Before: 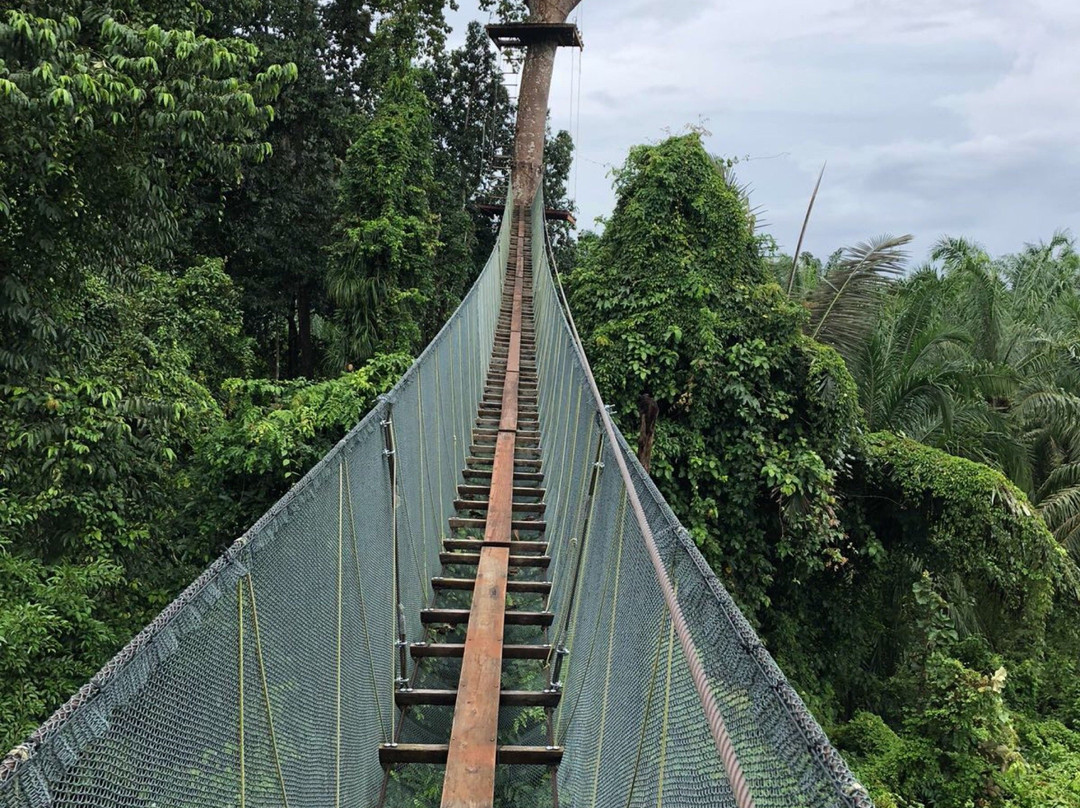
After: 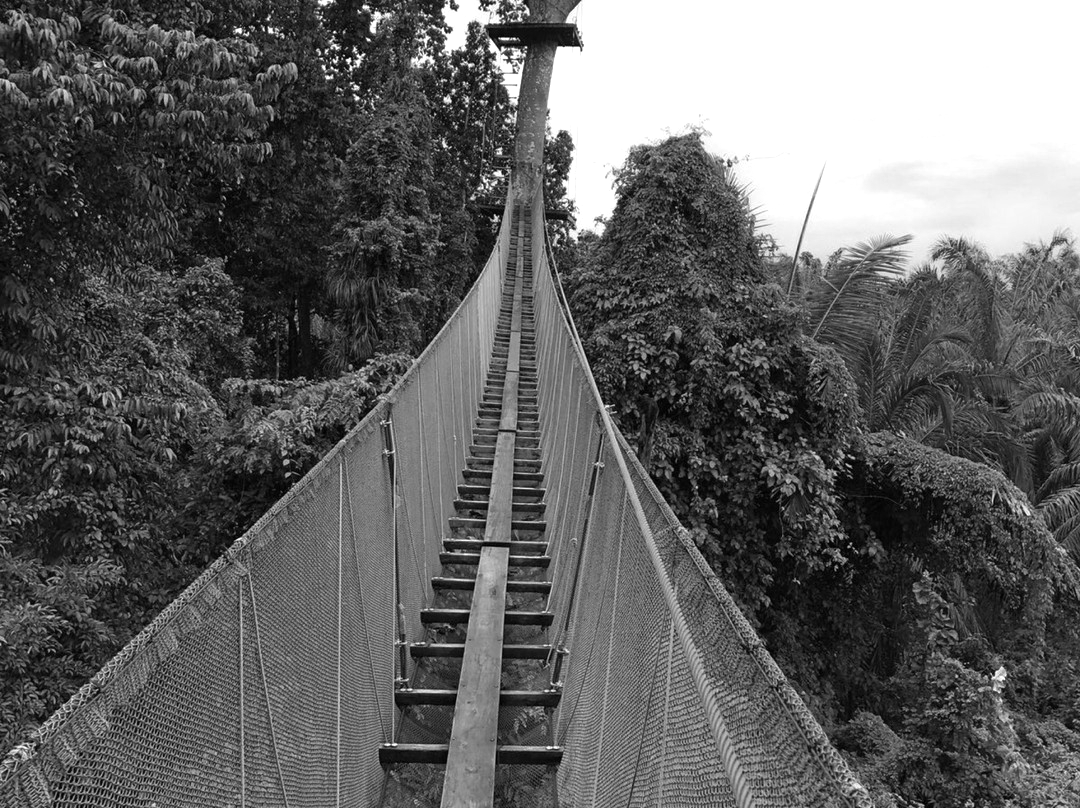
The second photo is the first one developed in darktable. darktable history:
tone equalizer: -8 EV 0.001 EV, -7 EV -0.002 EV, -6 EV 0.004 EV, -5 EV -0.024 EV, -4 EV -0.114 EV, -3 EV -0.18 EV, -2 EV 0.265 EV, -1 EV 0.702 EV, +0 EV 0.496 EV, smoothing diameter 2.04%, edges refinement/feathering 15.23, mask exposure compensation -1.57 EV, filter diffusion 5
color calibration: output gray [0.21, 0.42, 0.37, 0], illuminant as shot in camera, x 0.37, y 0.382, temperature 4313.97 K
